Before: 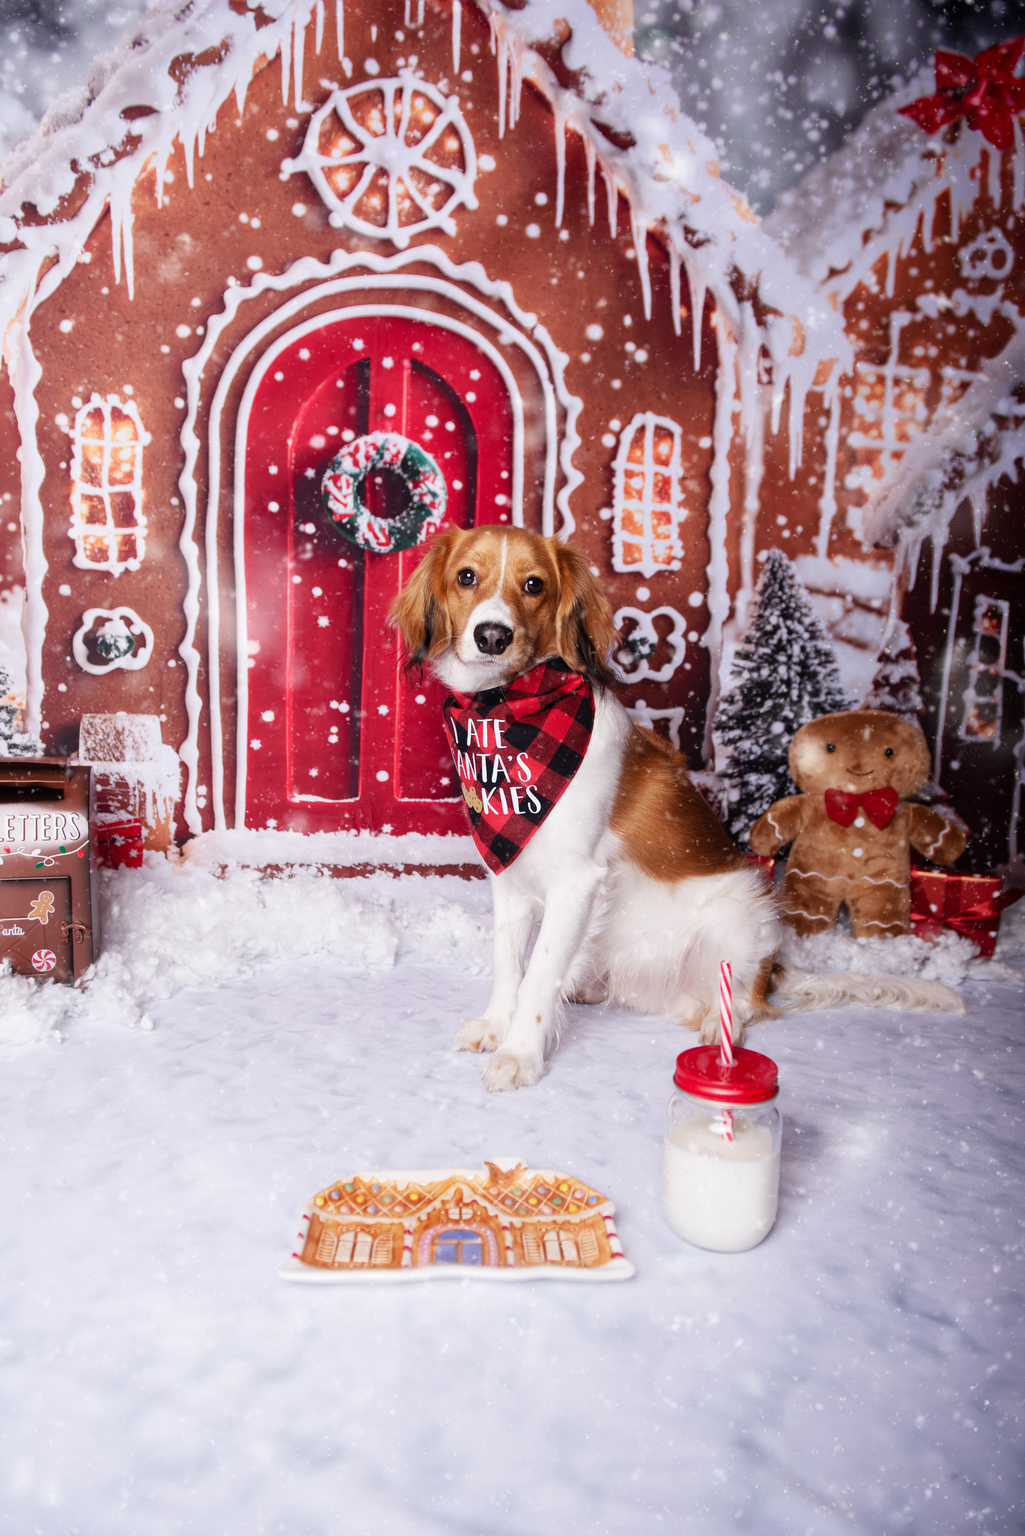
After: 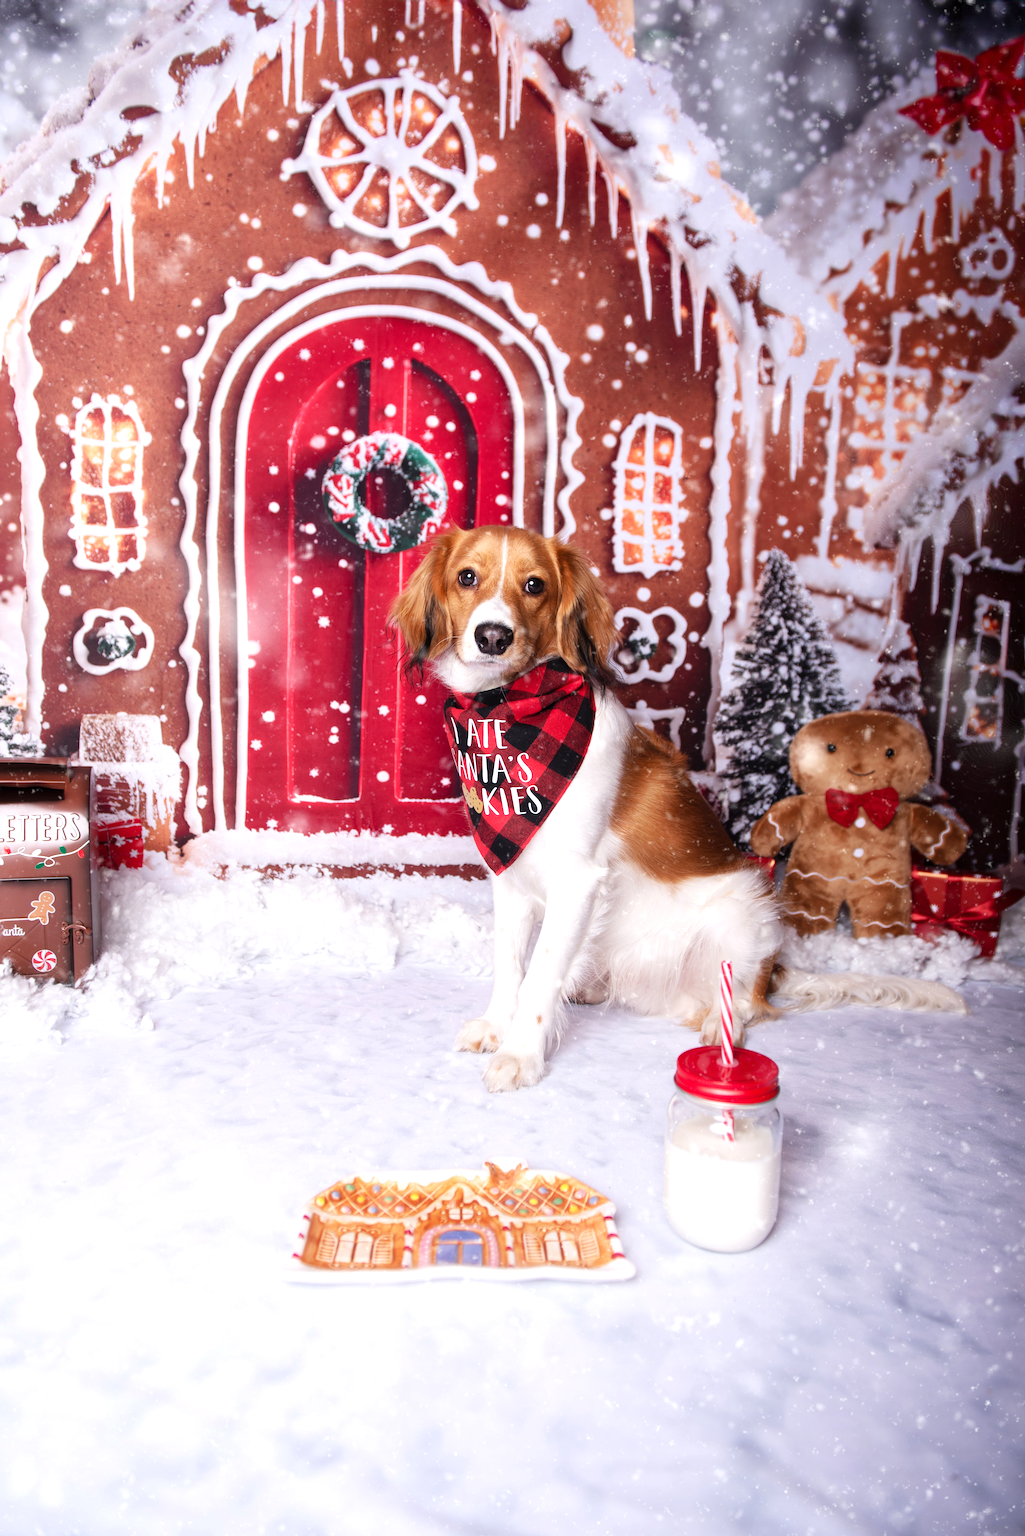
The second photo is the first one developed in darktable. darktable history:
base curve: preserve colors none
exposure: exposure 0.367 EV, compensate highlight preservation false
